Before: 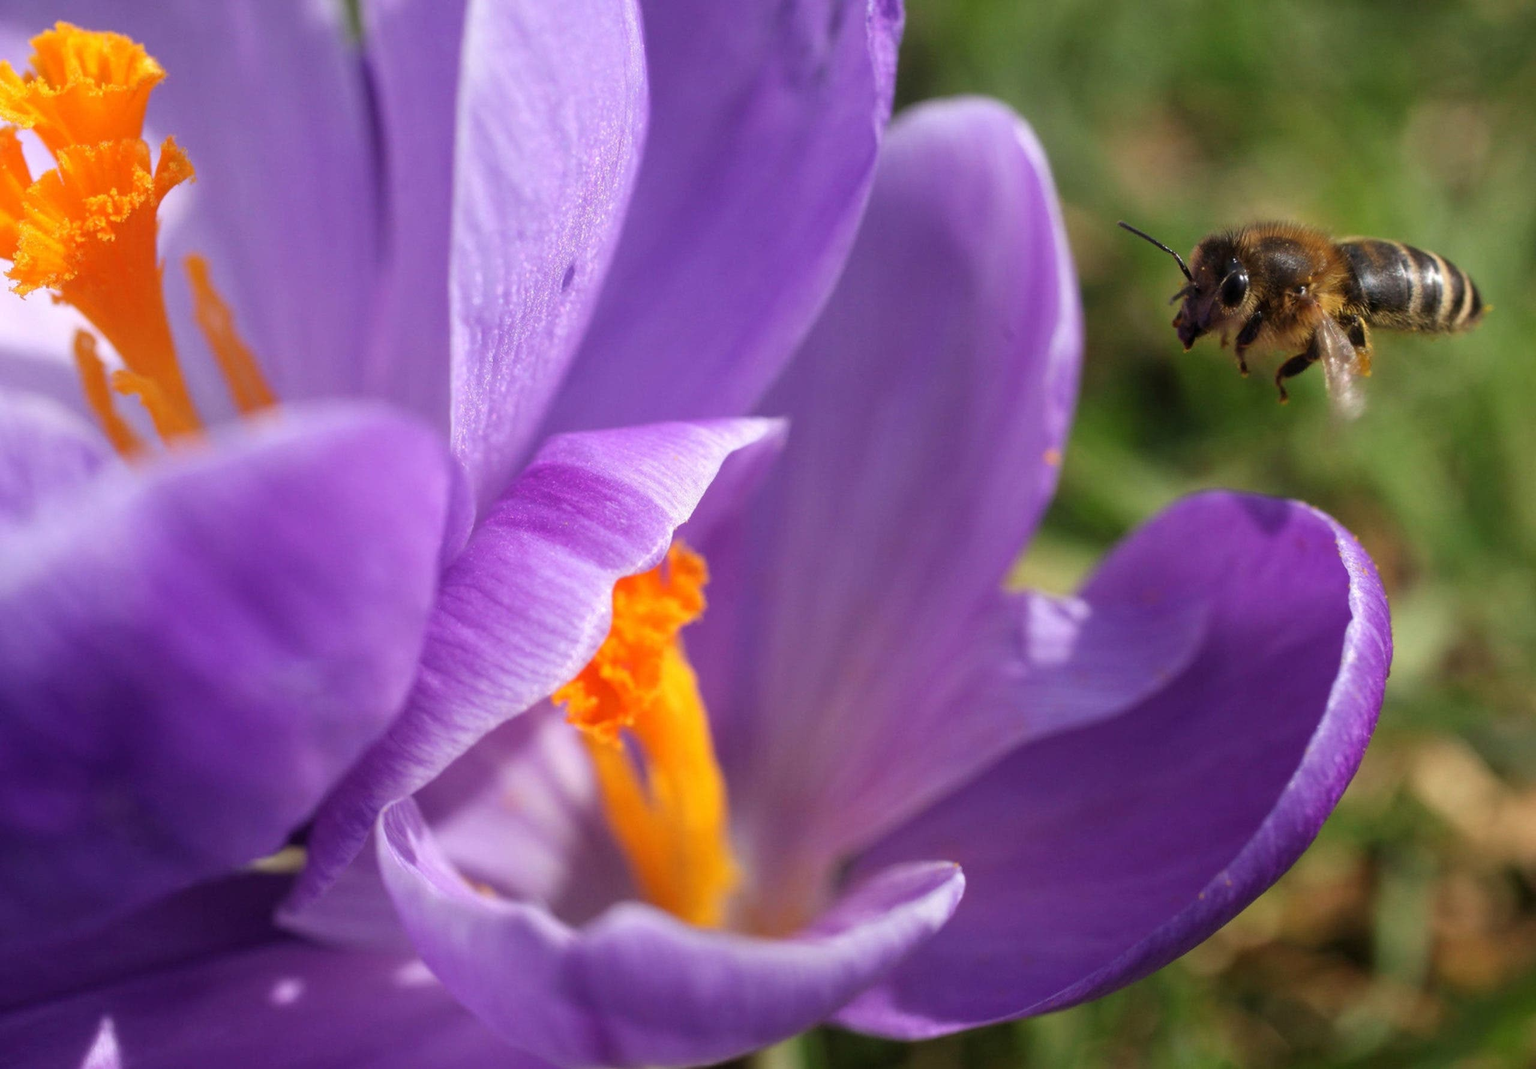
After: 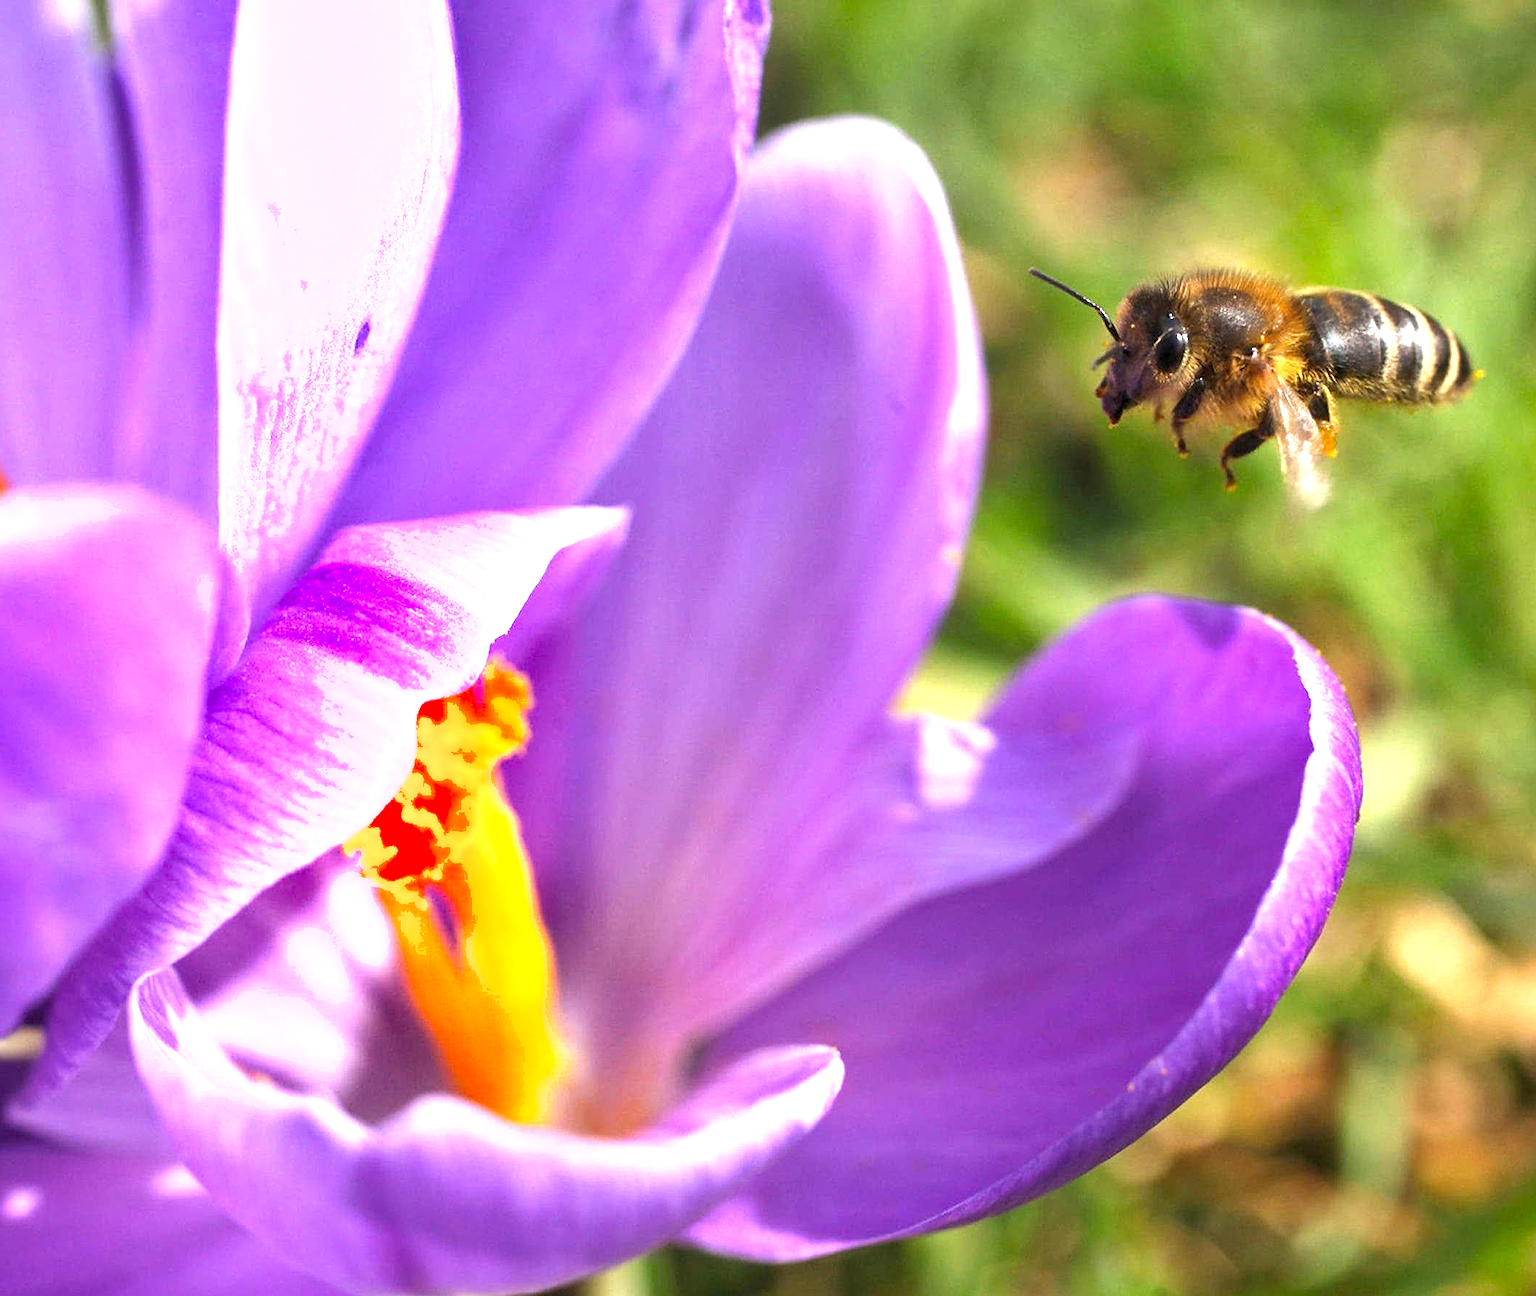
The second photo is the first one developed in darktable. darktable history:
color balance: output saturation 110%
shadows and highlights: shadows 12, white point adjustment 1.2, soften with gaussian
sharpen: on, module defaults
exposure: exposure 1.5 EV, compensate highlight preservation false
crop: left 17.582%, bottom 0.031%
